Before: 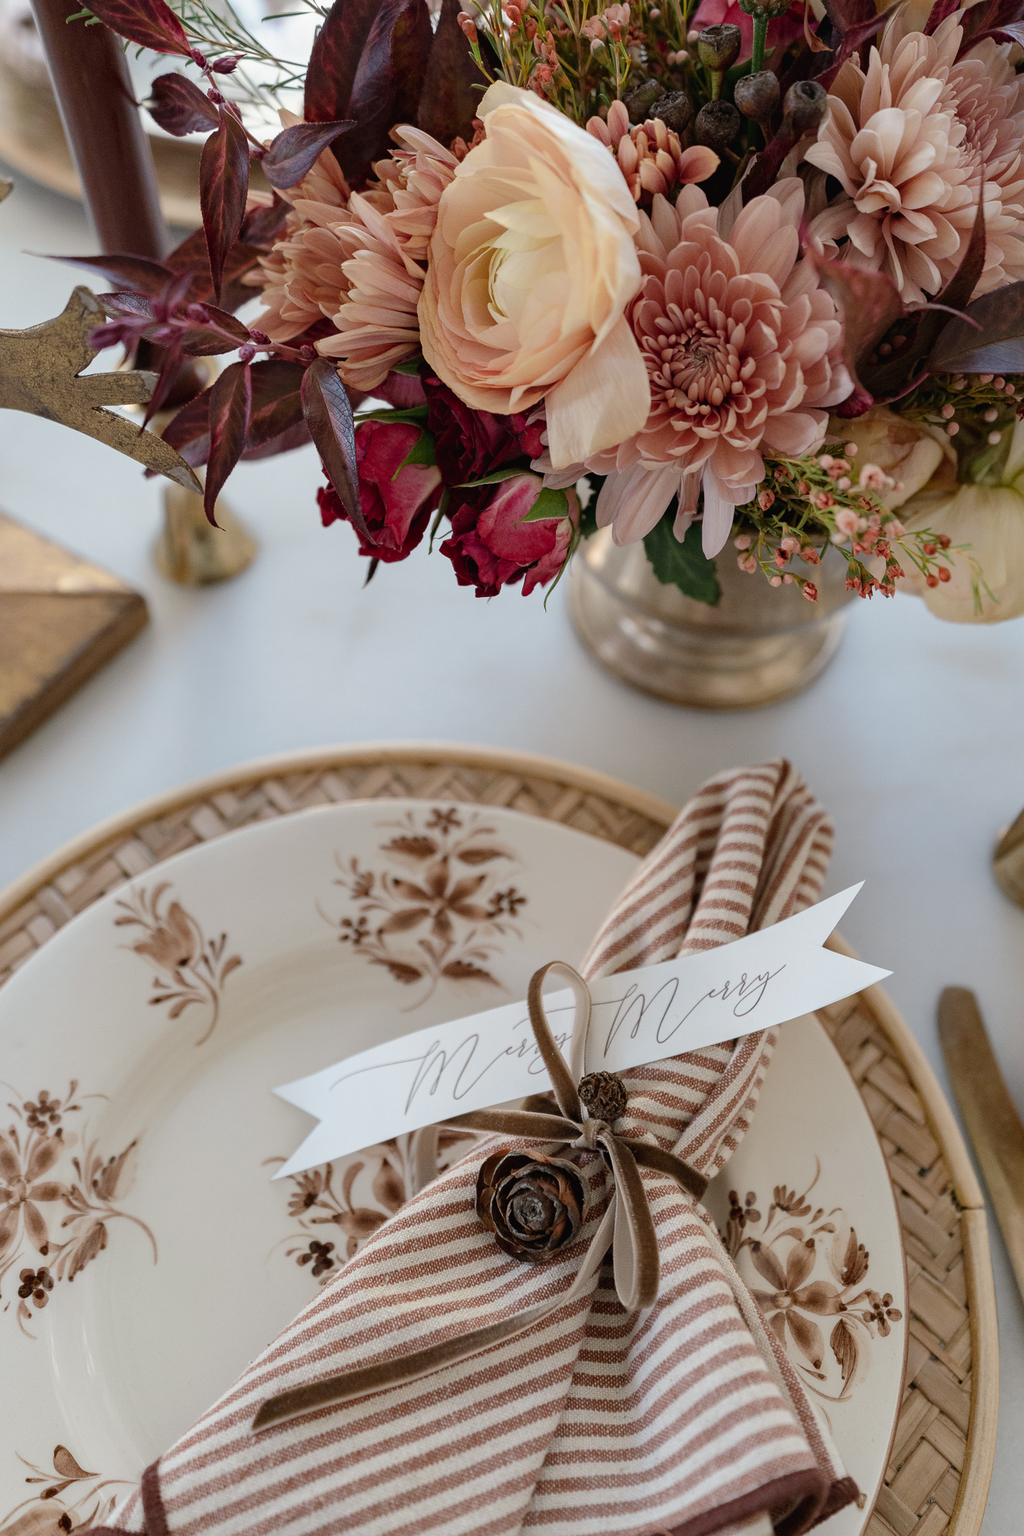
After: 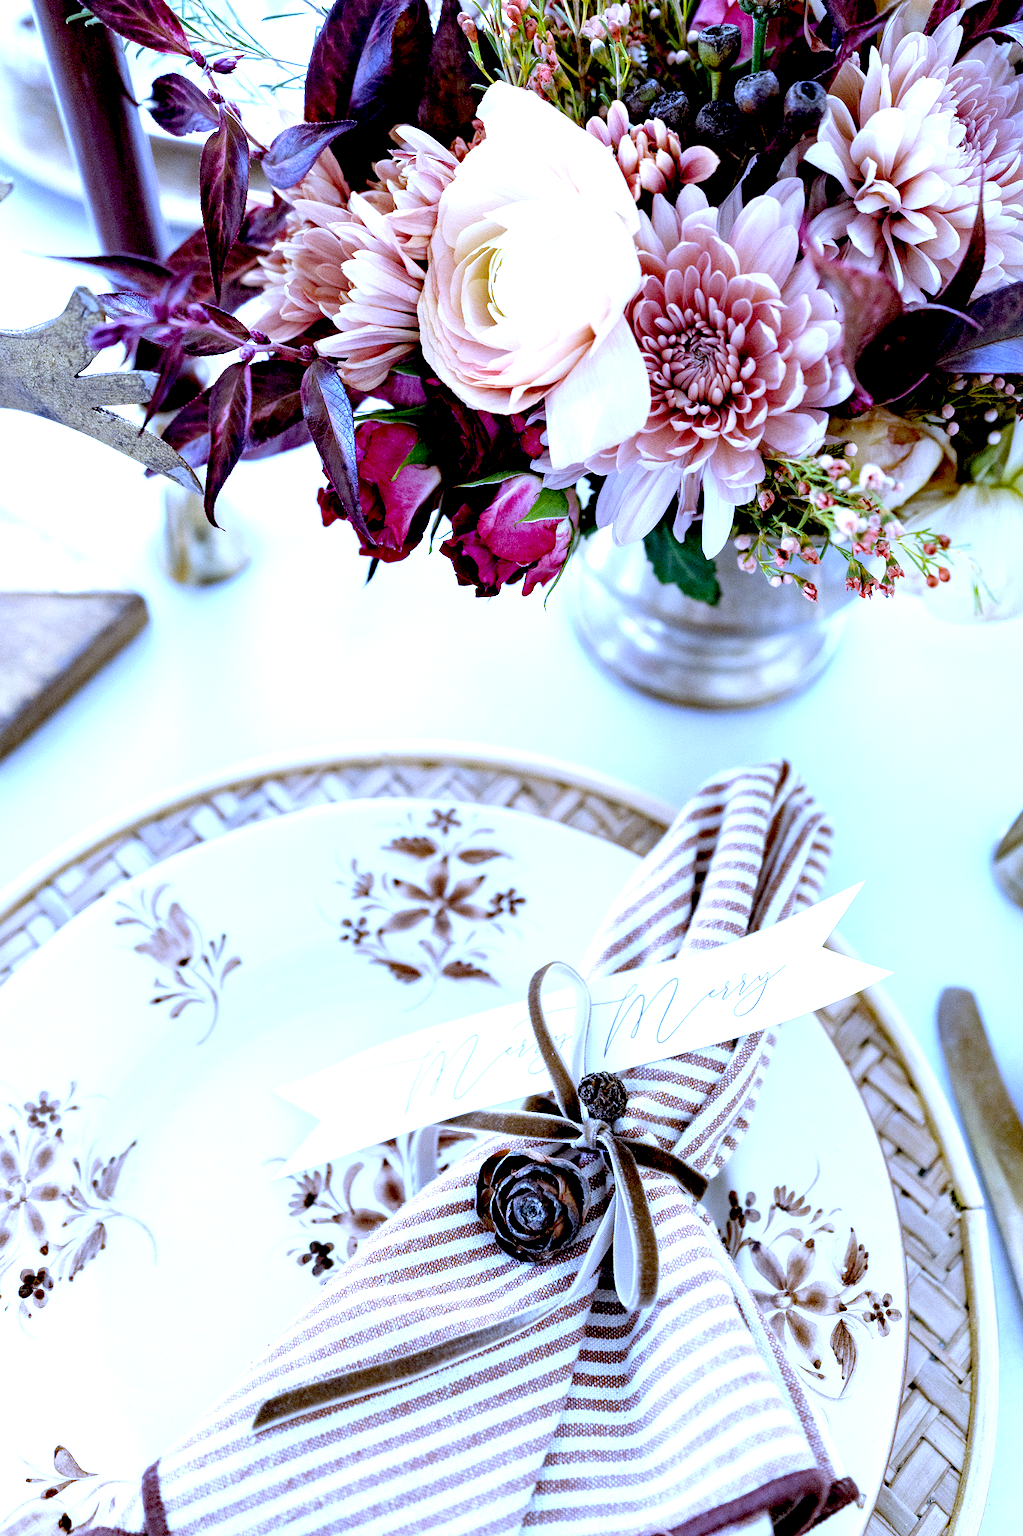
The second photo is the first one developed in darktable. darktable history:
exposure: black level correction 0.016, exposure 1.774 EV, compensate highlight preservation false
white balance: red 0.766, blue 1.537
